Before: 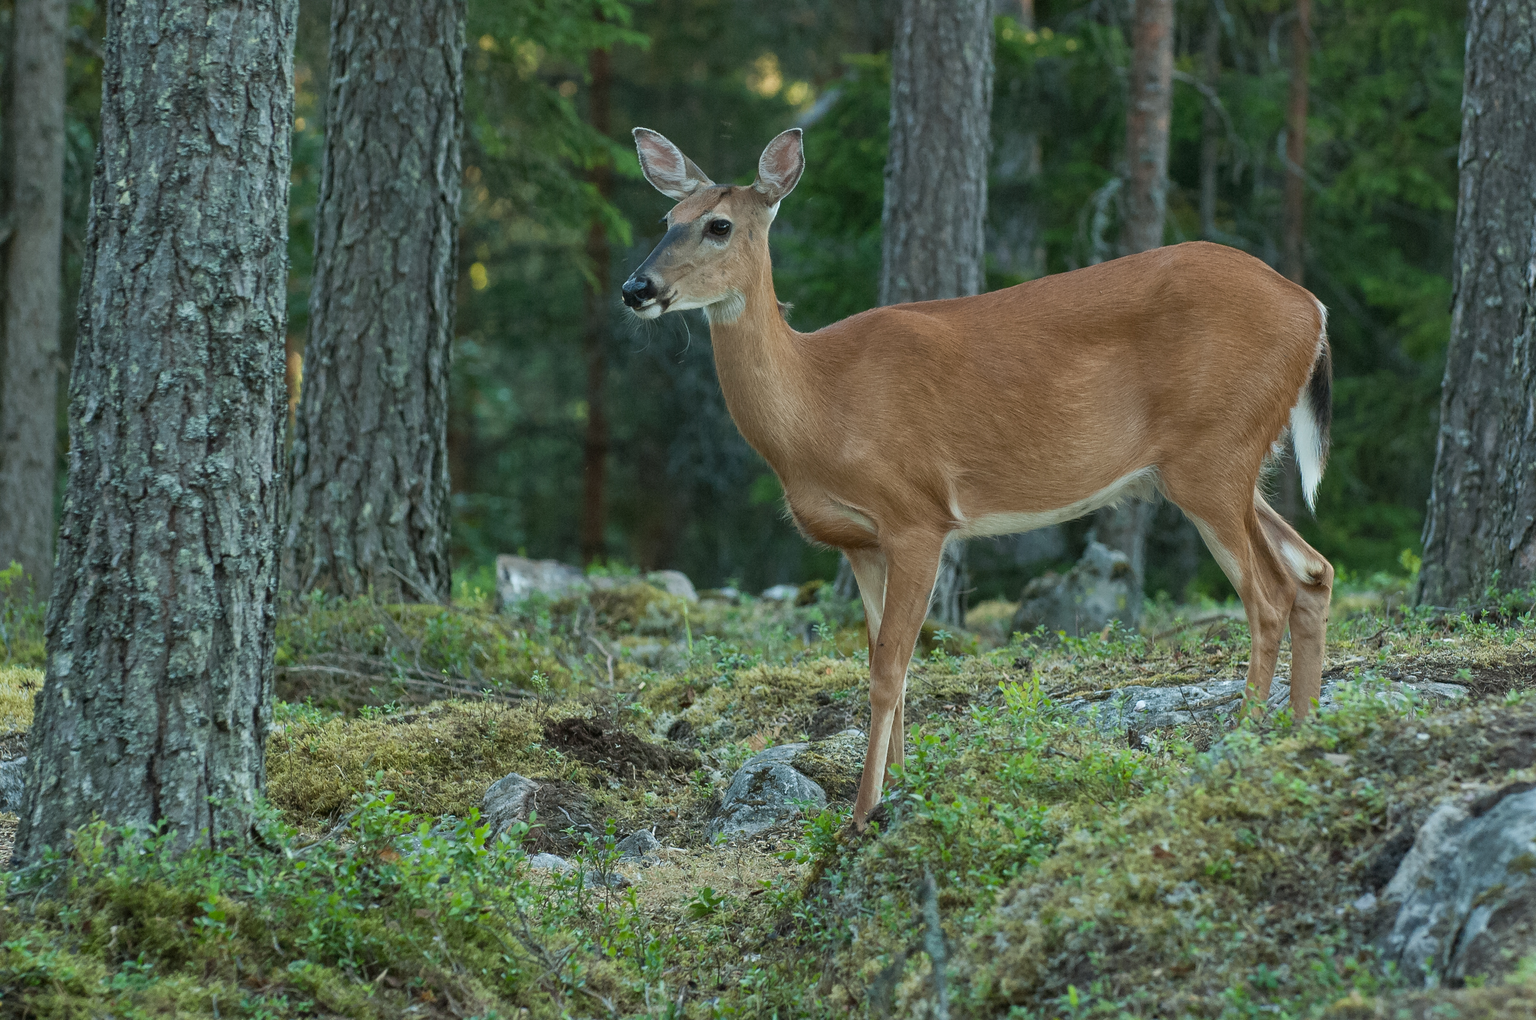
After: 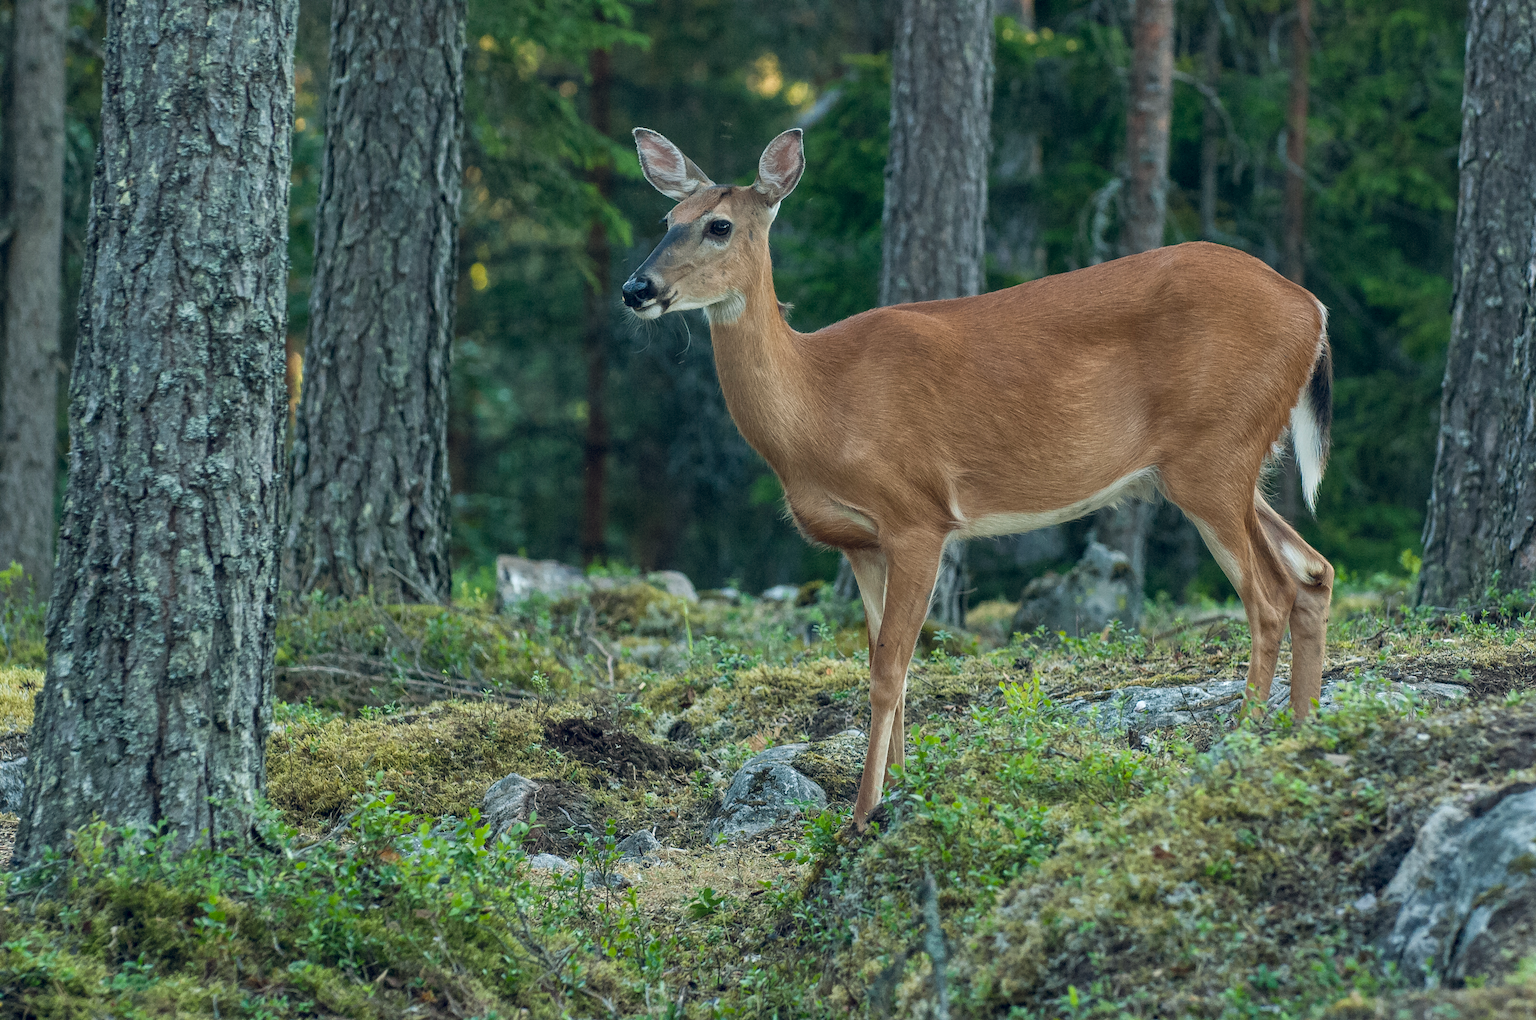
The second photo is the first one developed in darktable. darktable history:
color balance rgb: shadows lift › hue 87.51°, highlights gain › chroma 1.35%, highlights gain › hue 55.1°, global offset › chroma 0.13%, global offset › hue 253.66°, perceptual saturation grading › global saturation 16.38%
local contrast: on, module defaults
